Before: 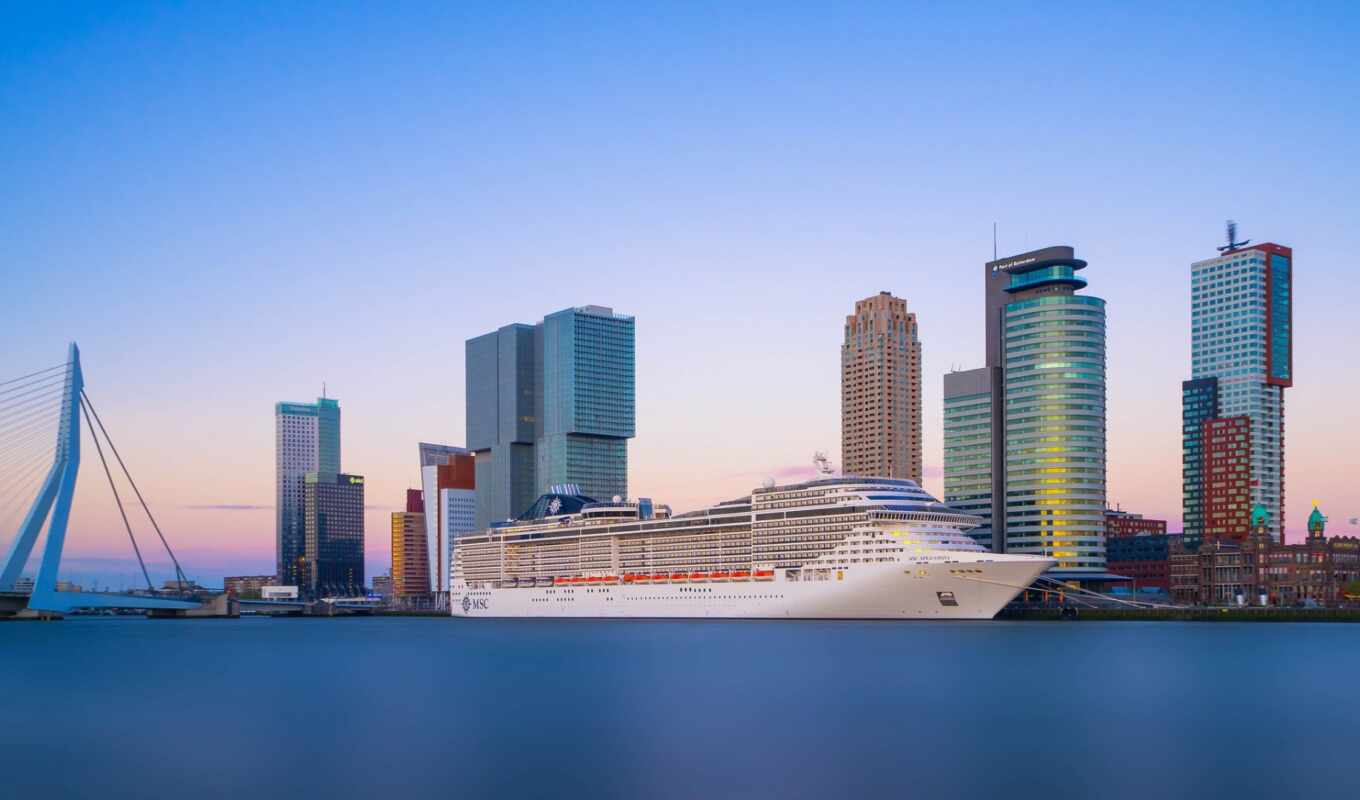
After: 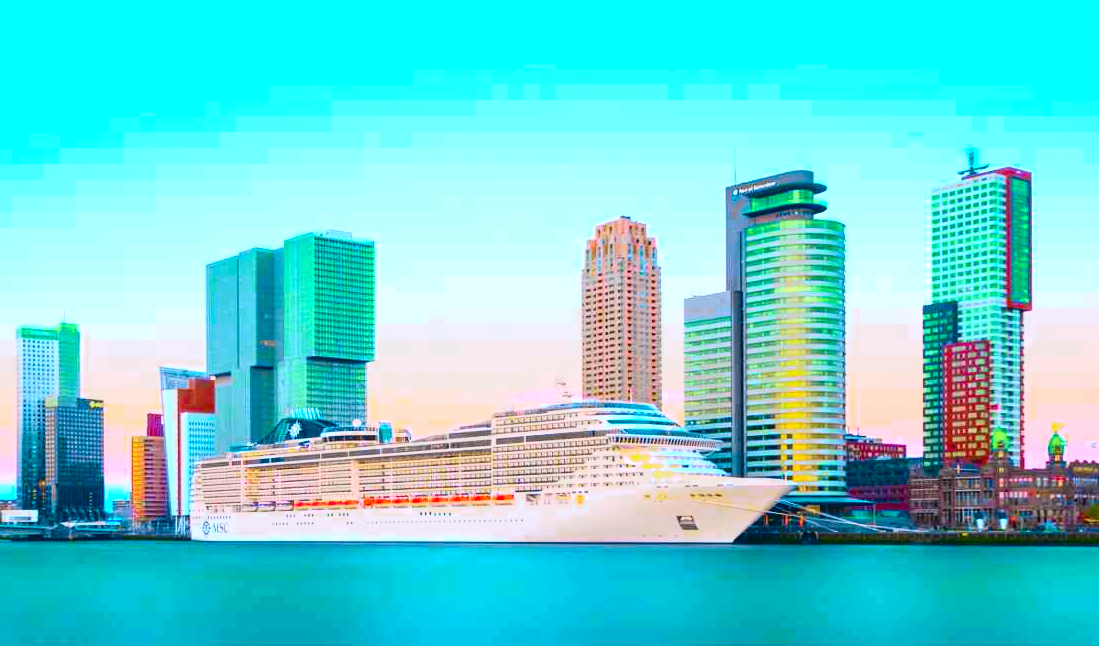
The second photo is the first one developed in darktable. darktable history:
tone curve: curves: ch0 [(0, 0.022) (0.114, 0.088) (0.282, 0.316) (0.446, 0.511) (0.613, 0.693) (0.786, 0.843) (0.999, 0.949)]; ch1 [(0, 0) (0.395, 0.343) (0.463, 0.427) (0.486, 0.474) (0.503, 0.5) (0.535, 0.522) (0.555, 0.546) (0.594, 0.614) (0.755, 0.793) (1, 1)]; ch2 [(0, 0) (0.369, 0.388) (0.449, 0.431) (0.501, 0.5) (0.528, 0.517) (0.561, 0.598) (0.697, 0.721) (1, 1)], color space Lab, independent channels, preserve colors none
crop: left 19.159%, top 9.58%, bottom 9.58%
color zones: curves: ch0 [(0.254, 0.492) (0.724, 0.62)]; ch1 [(0.25, 0.528) (0.719, 0.796)]; ch2 [(0, 0.472) (0.25, 0.5) (0.73, 0.184)]
contrast brightness saturation: contrast 0.24, brightness 0.26, saturation 0.39
